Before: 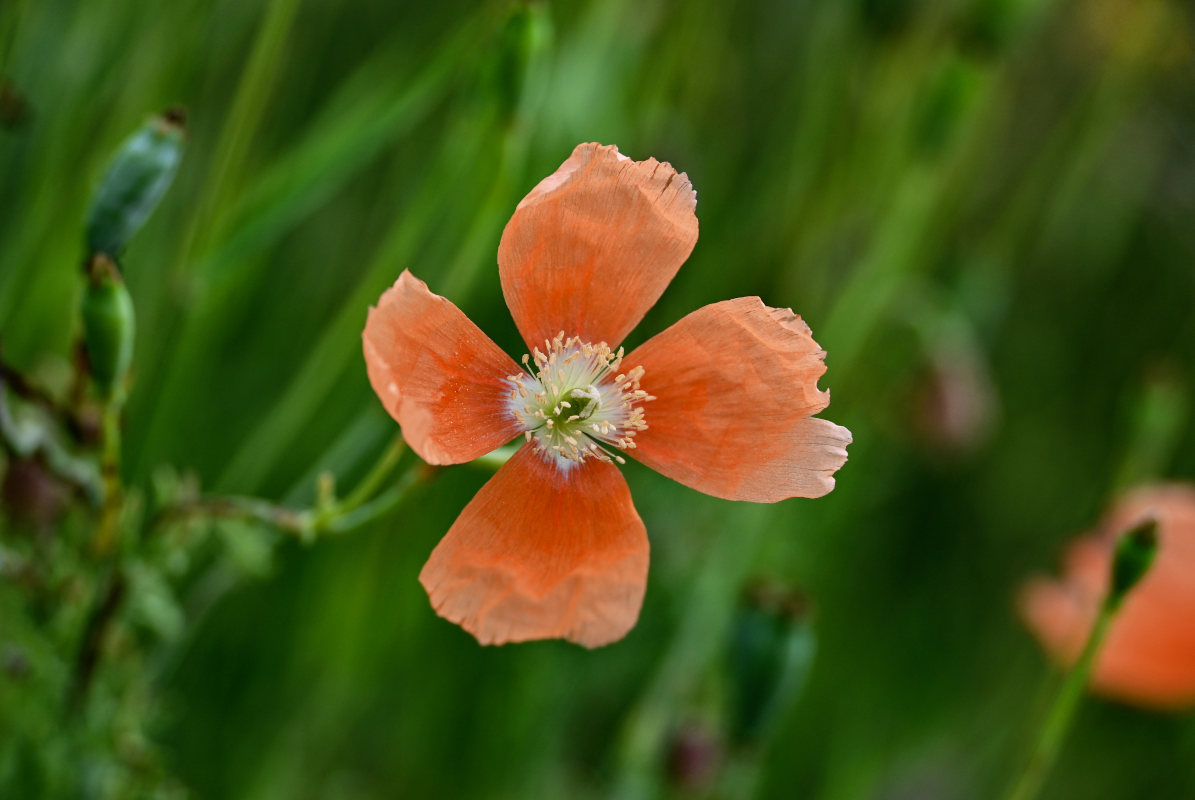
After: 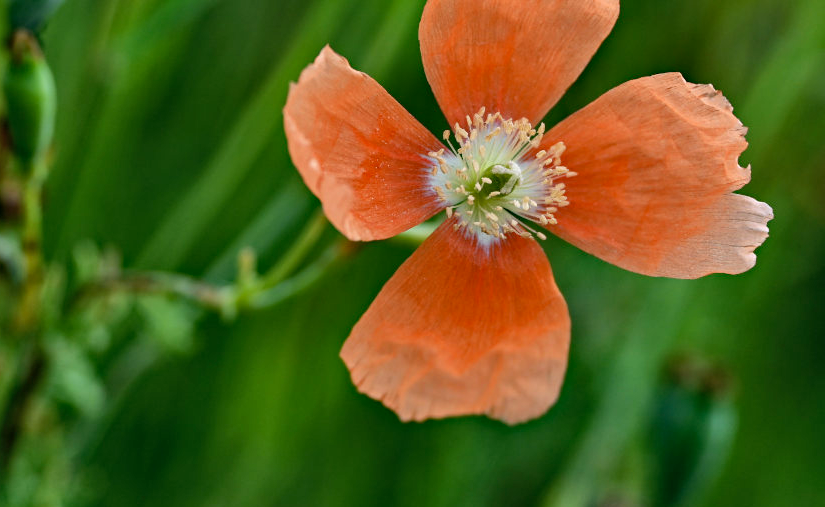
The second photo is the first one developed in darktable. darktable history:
crop: left 6.632%, top 28.002%, right 24.261%, bottom 8.527%
haze removal: compatibility mode true, adaptive false
shadows and highlights: low approximation 0.01, soften with gaussian
